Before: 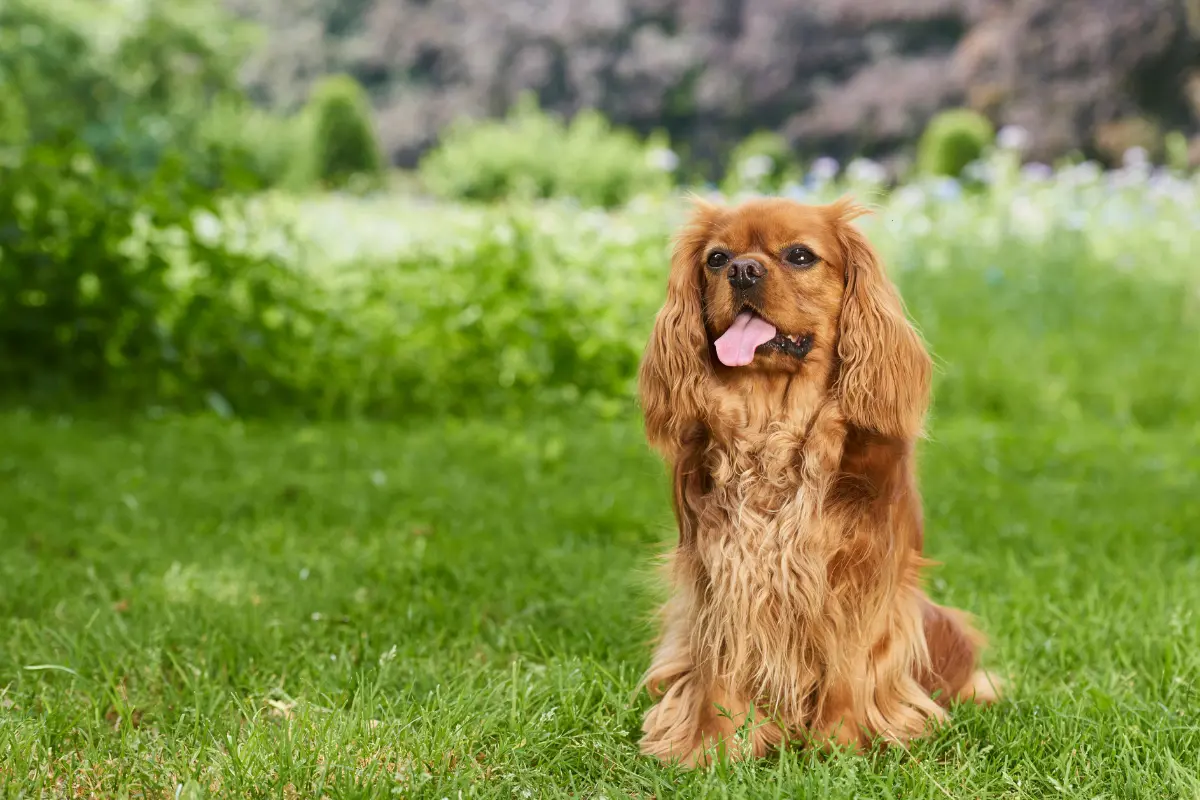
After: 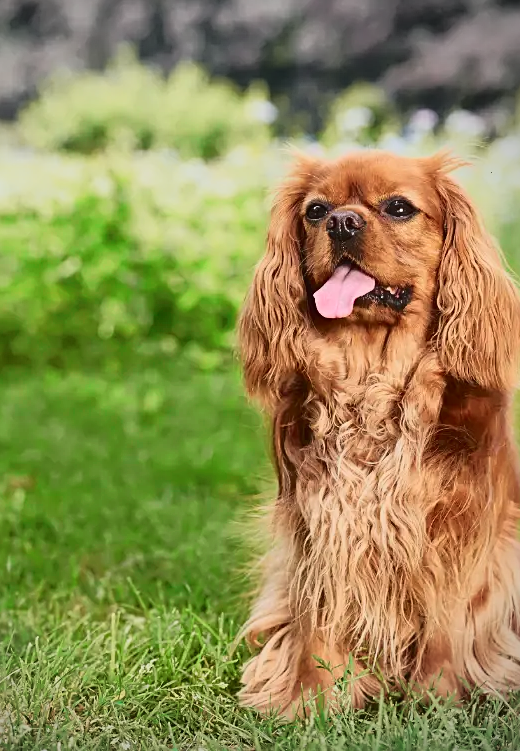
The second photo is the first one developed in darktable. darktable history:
sharpen: on, module defaults
vignetting: center (-0.15, 0.013)
crop: left 33.452%, top 6.025%, right 23.155%
tone curve: curves: ch0 [(0, 0.032) (0.094, 0.08) (0.265, 0.208) (0.41, 0.417) (0.498, 0.496) (0.638, 0.673) (0.819, 0.841) (0.96, 0.899)]; ch1 [(0, 0) (0.161, 0.092) (0.37, 0.302) (0.417, 0.434) (0.495, 0.498) (0.576, 0.589) (0.725, 0.765) (1, 1)]; ch2 [(0, 0) (0.352, 0.403) (0.45, 0.469) (0.521, 0.515) (0.59, 0.579) (1, 1)], color space Lab, independent channels, preserve colors none
